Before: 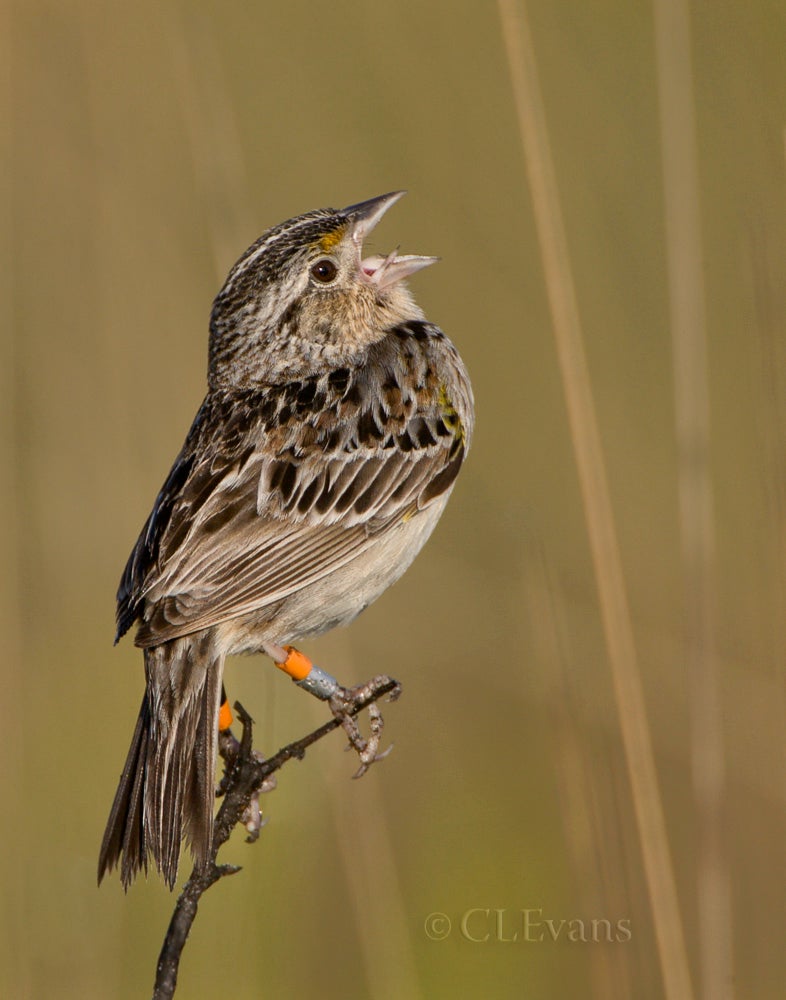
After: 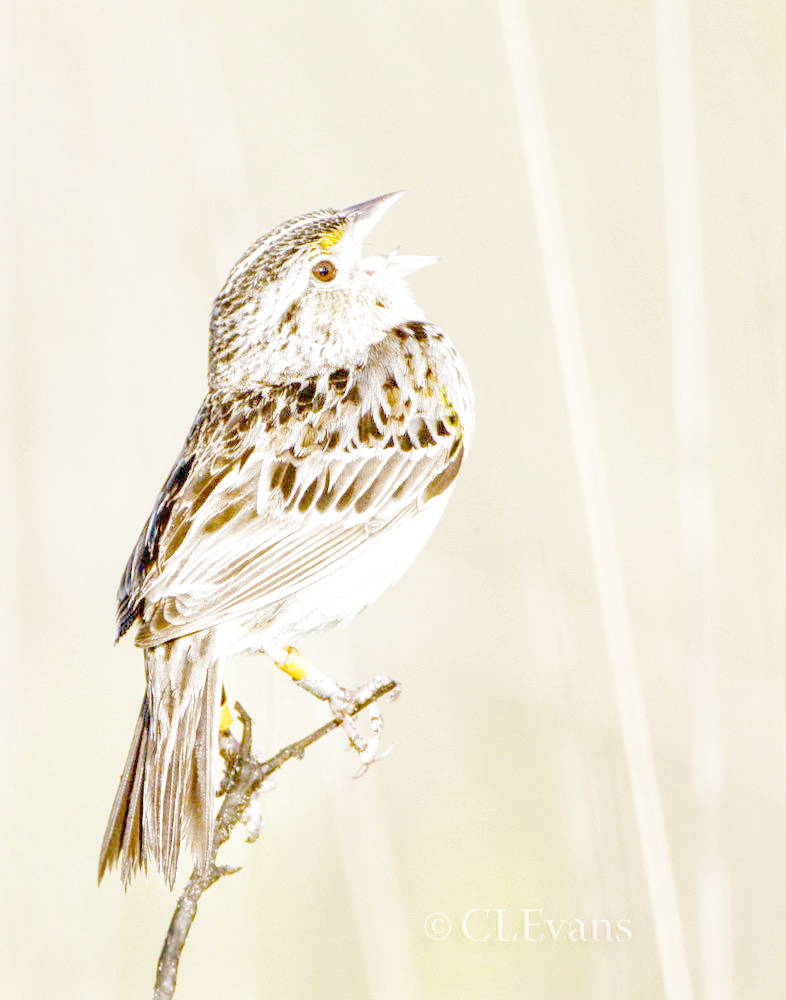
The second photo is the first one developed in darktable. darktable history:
exposure: exposure 0.6 EV, compensate highlight preservation false
color balance: output saturation 110%
filmic rgb: middle gray luminance 12.74%, black relative exposure -10.13 EV, white relative exposure 3.47 EV, threshold 6 EV, target black luminance 0%, hardness 5.74, latitude 44.69%, contrast 1.221, highlights saturation mix 5%, shadows ↔ highlights balance 26.78%, add noise in highlights 0, preserve chrominance no, color science v3 (2019), use custom middle-gray values true, iterations of high-quality reconstruction 0, contrast in highlights soft, enable highlight reconstruction true
local contrast: on, module defaults
